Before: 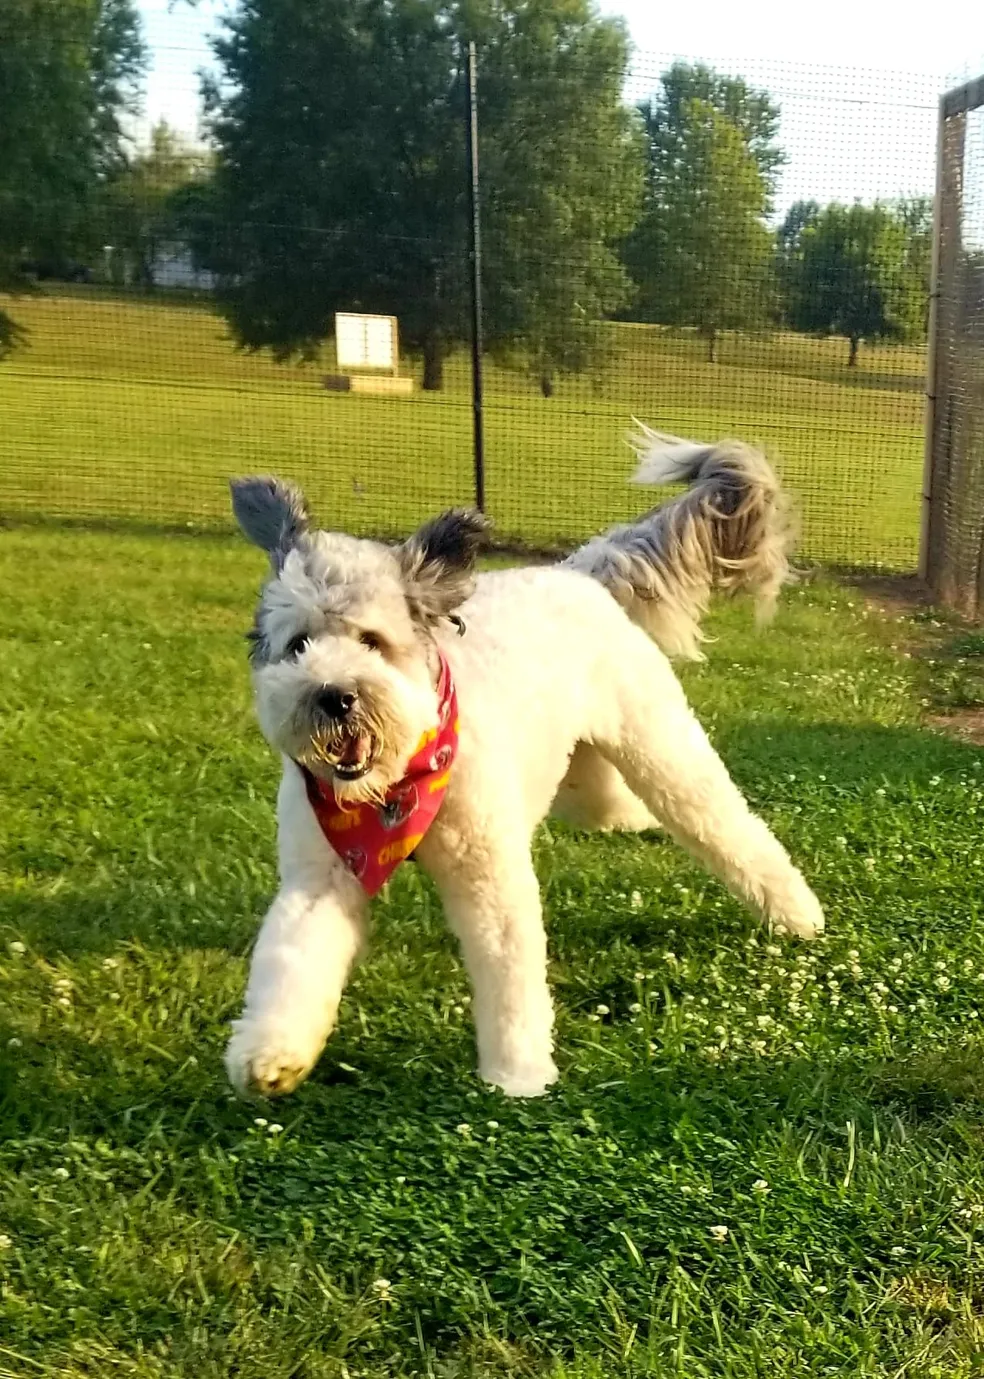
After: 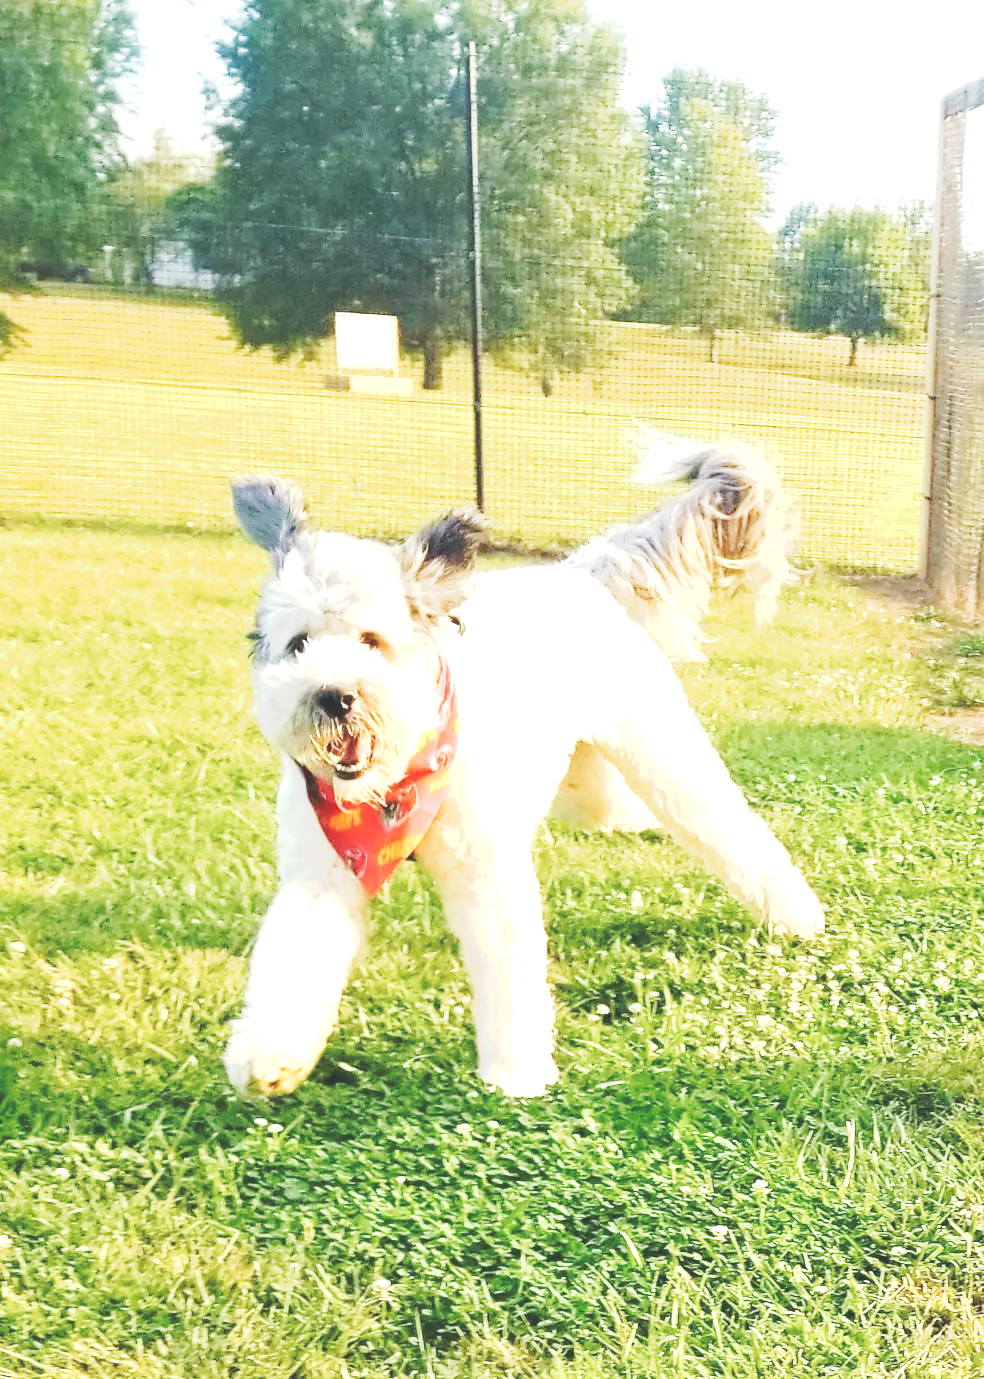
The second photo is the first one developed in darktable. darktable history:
exposure: black level correction 0, exposure 1.2 EV, compensate highlight preservation false
tone curve: curves: ch0 [(0, 0) (0.003, 0.202) (0.011, 0.205) (0.025, 0.222) (0.044, 0.258) (0.069, 0.298) (0.1, 0.321) (0.136, 0.333) (0.177, 0.38) (0.224, 0.439) (0.277, 0.51) (0.335, 0.594) (0.399, 0.675) (0.468, 0.743) (0.543, 0.805) (0.623, 0.861) (0.709, 0.905) (0.801, 0.931) (0.898, 0.941) (1, 1)], preserve colors none
